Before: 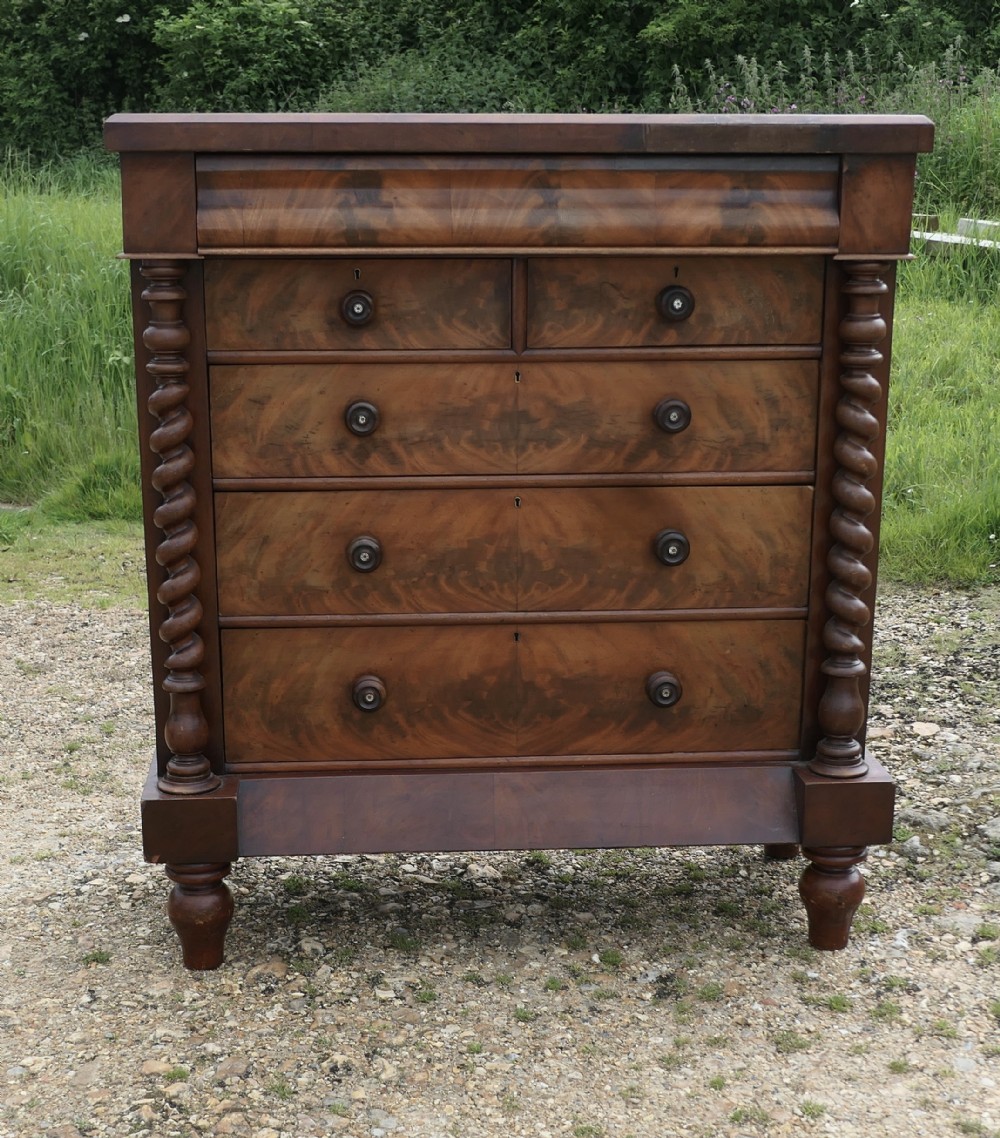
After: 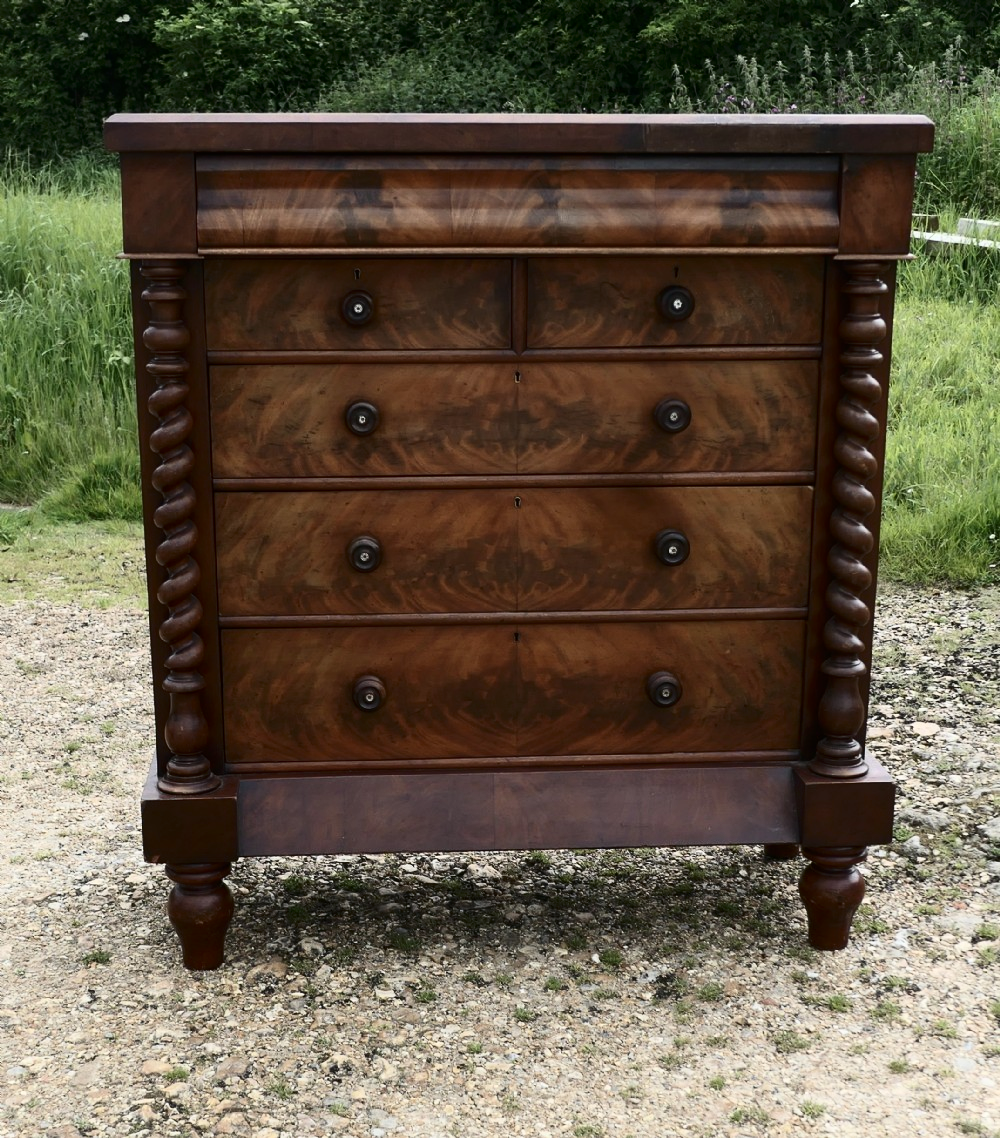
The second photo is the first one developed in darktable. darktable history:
contrast brightness saturation: contrast 0.286
base curve: curves: ch0 [(0, 0) (0.989, 0.992)]
